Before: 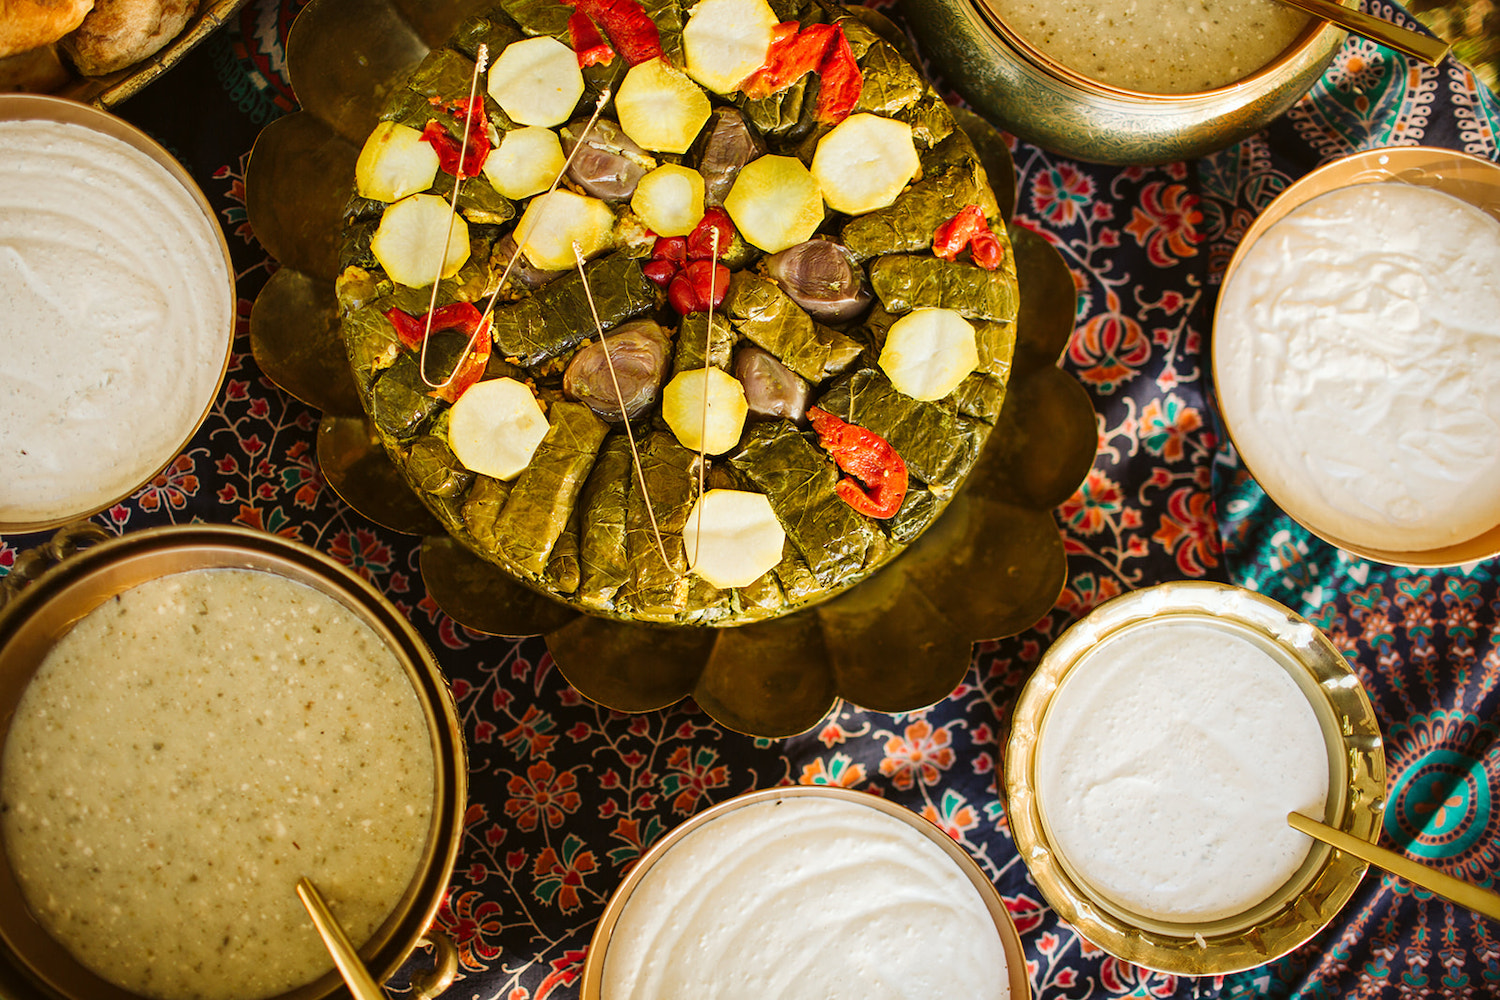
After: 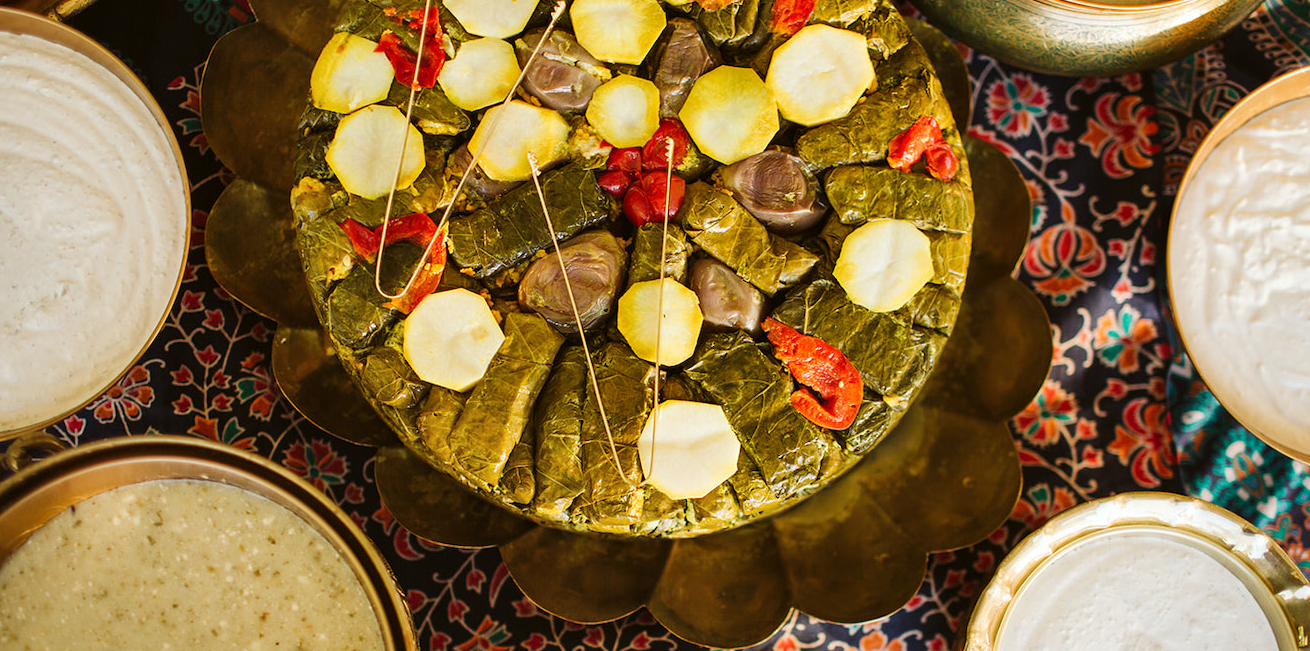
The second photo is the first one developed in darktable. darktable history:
crop: left 3.002%, top 8.977%, right 9.656%, bottom 25.917%
shadows and highlights: soften with gaussian
